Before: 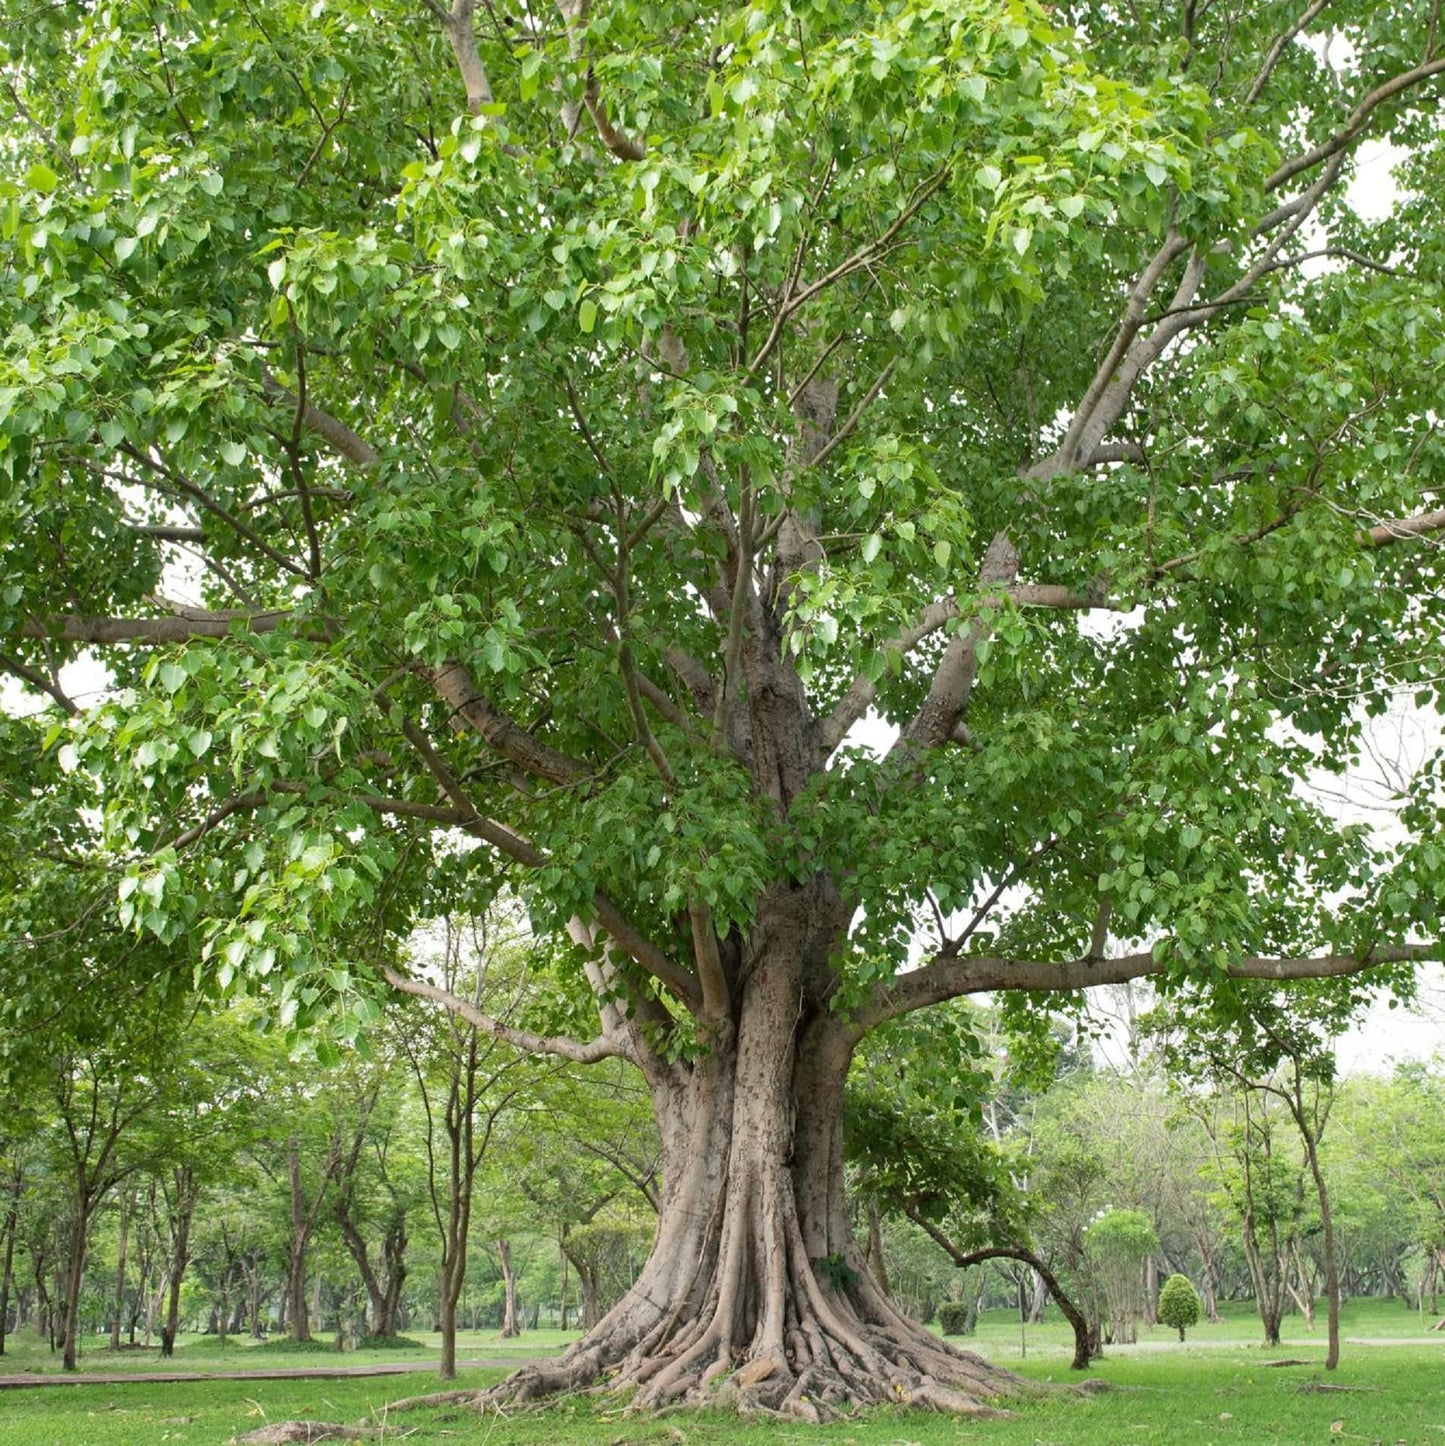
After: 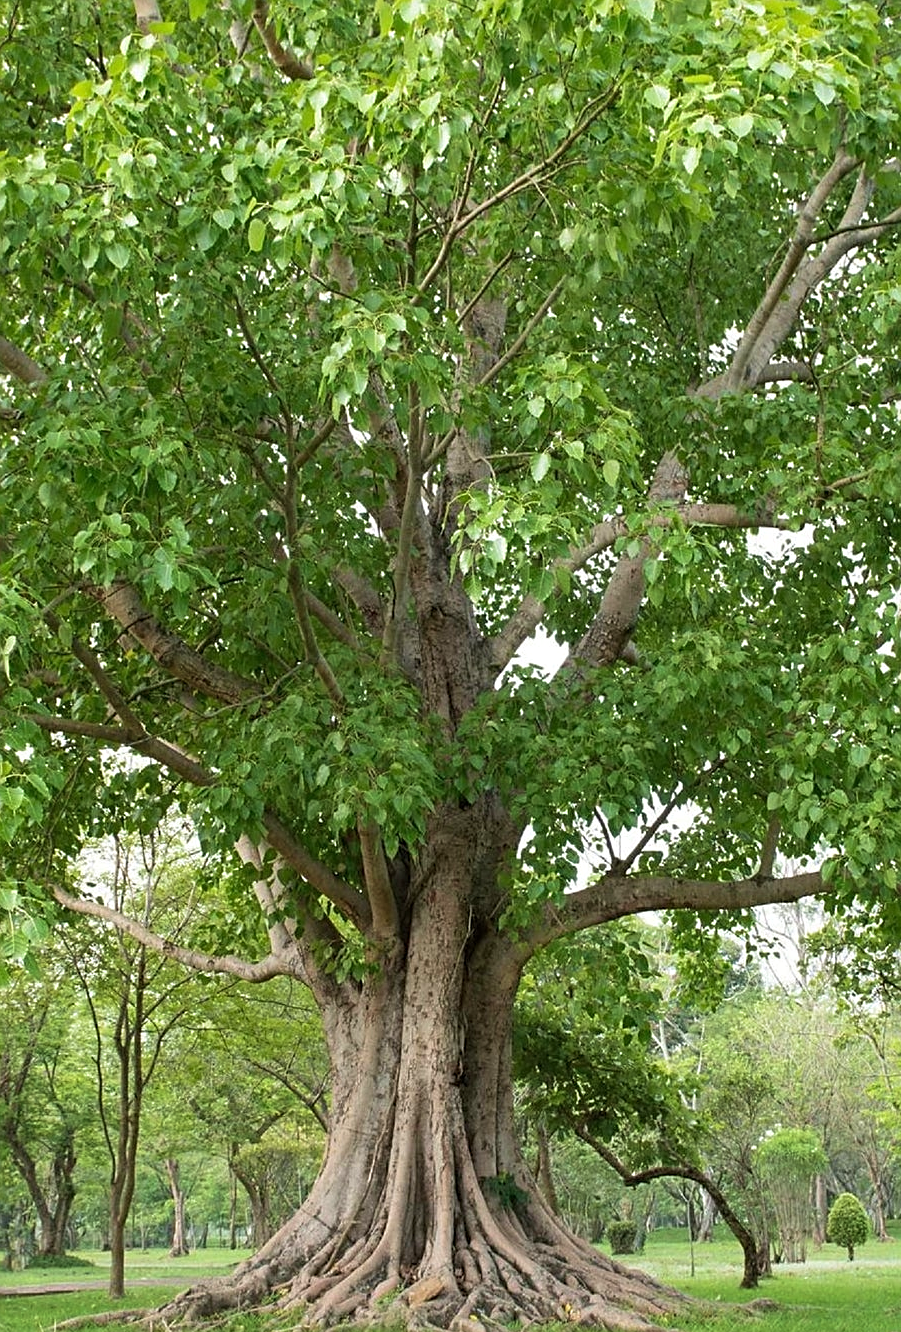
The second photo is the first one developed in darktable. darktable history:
crop and rotate: left 22.918%, top 5.629%, right 14.711%, bottom 2.247%
velvia: on, module defaults
sharpen: on, module defaults
tone equalizer: on, module defaults
